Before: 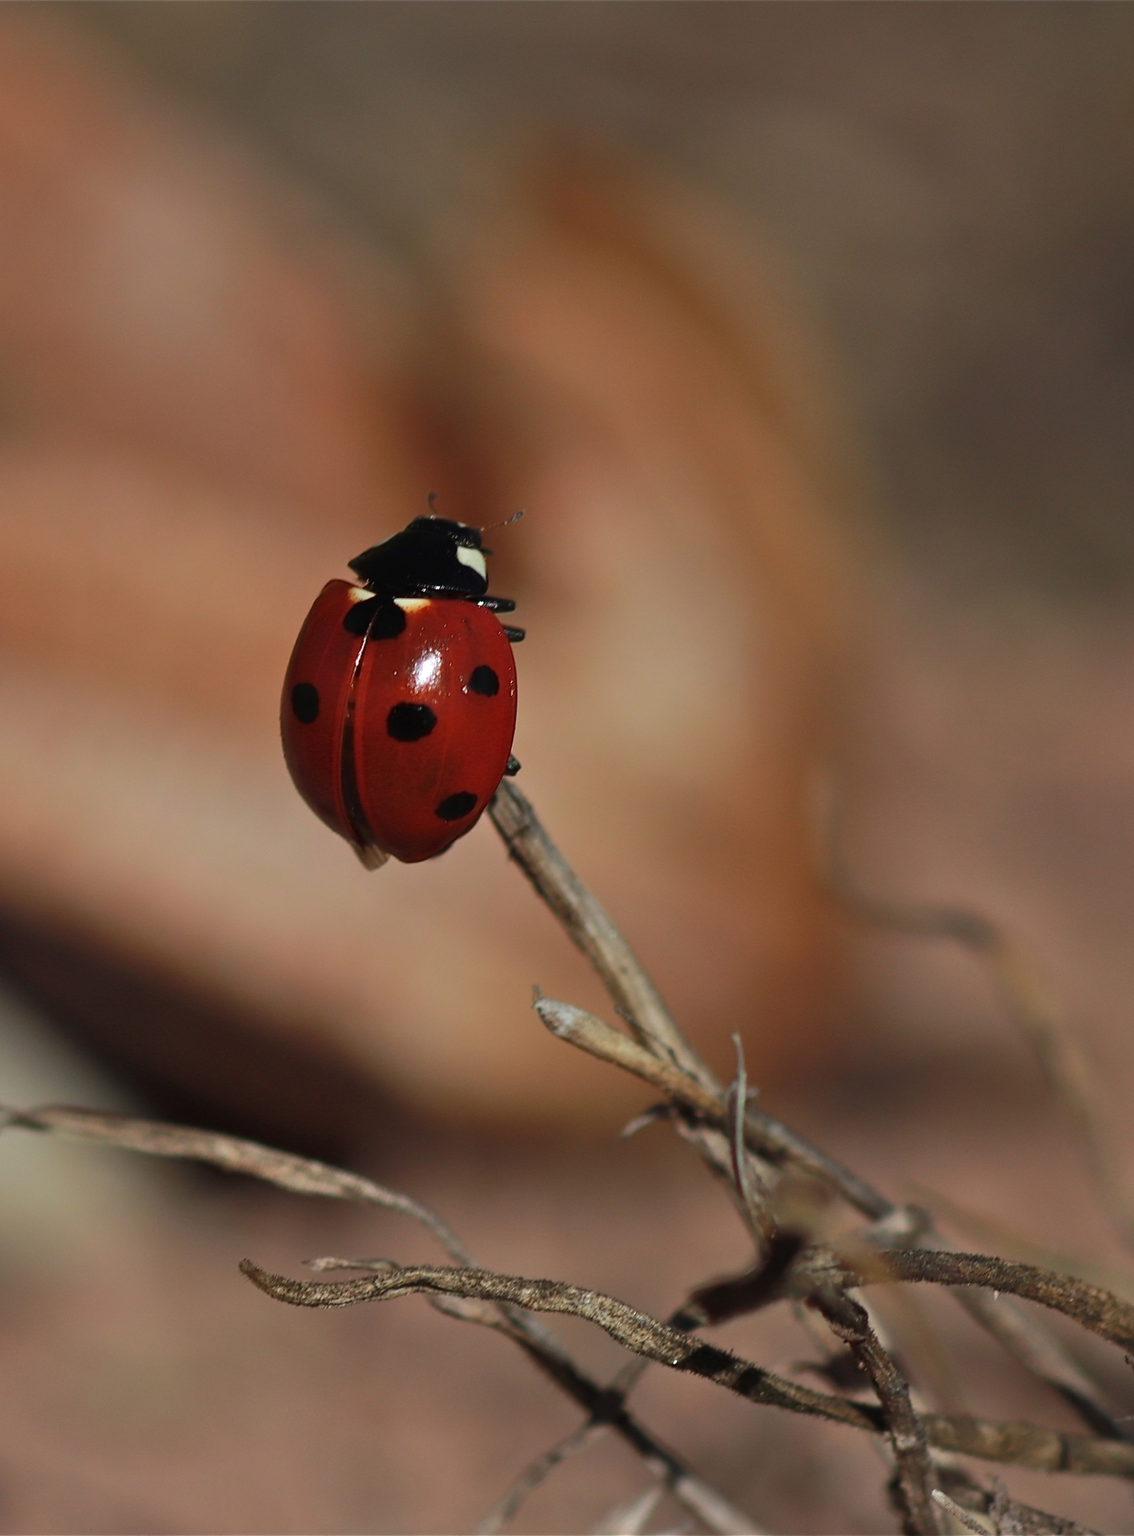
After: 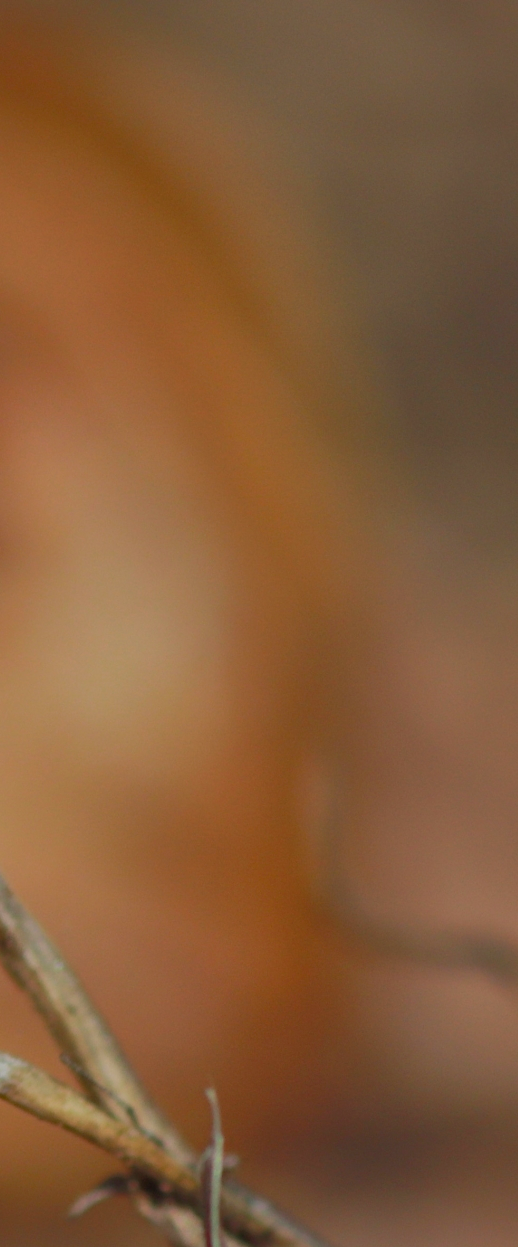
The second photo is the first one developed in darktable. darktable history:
shadows and highlights: on, module defaults
color balance rgb: perceptual saturation grading › global saturation 20%, global vibrance 20%
crop and rotate: left 49.936%, top 10.094%, right 13.136%, bottom 24.256%
